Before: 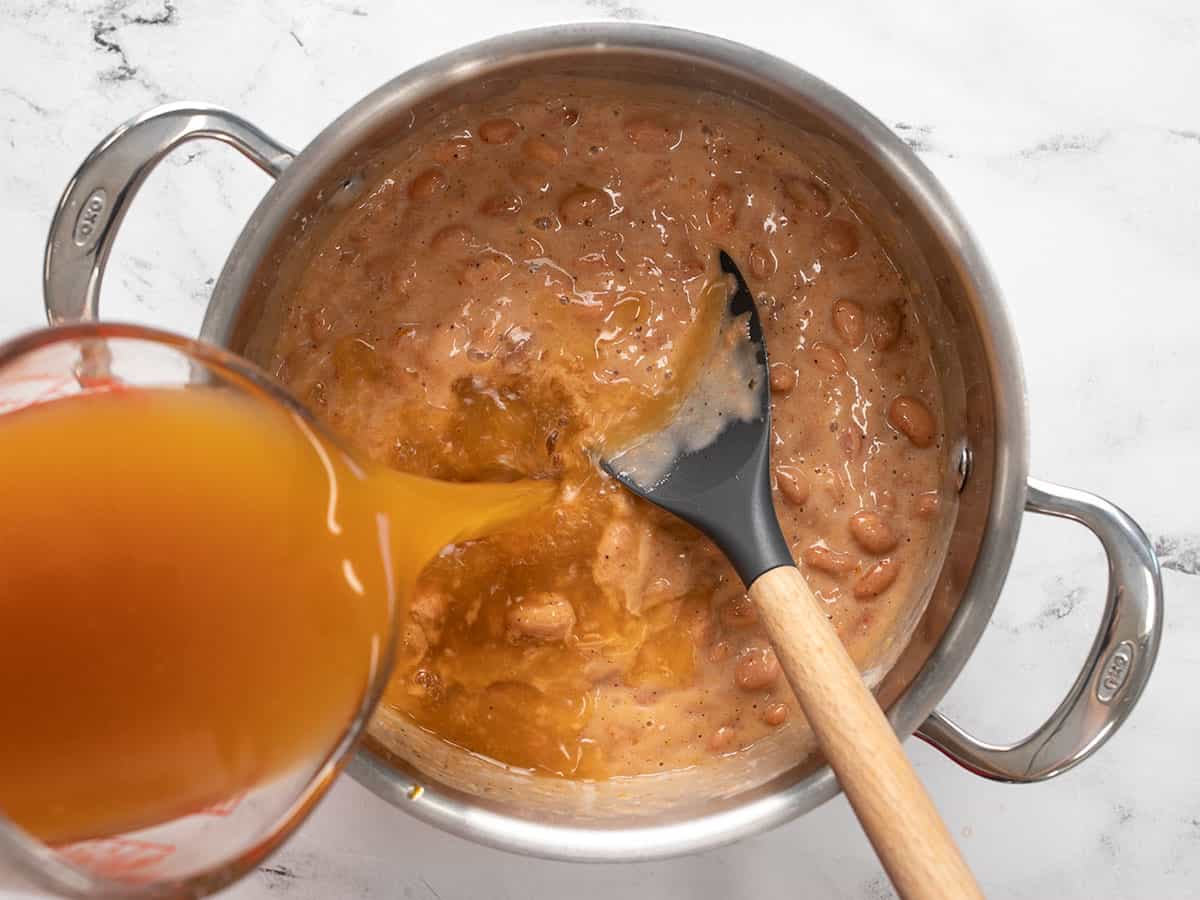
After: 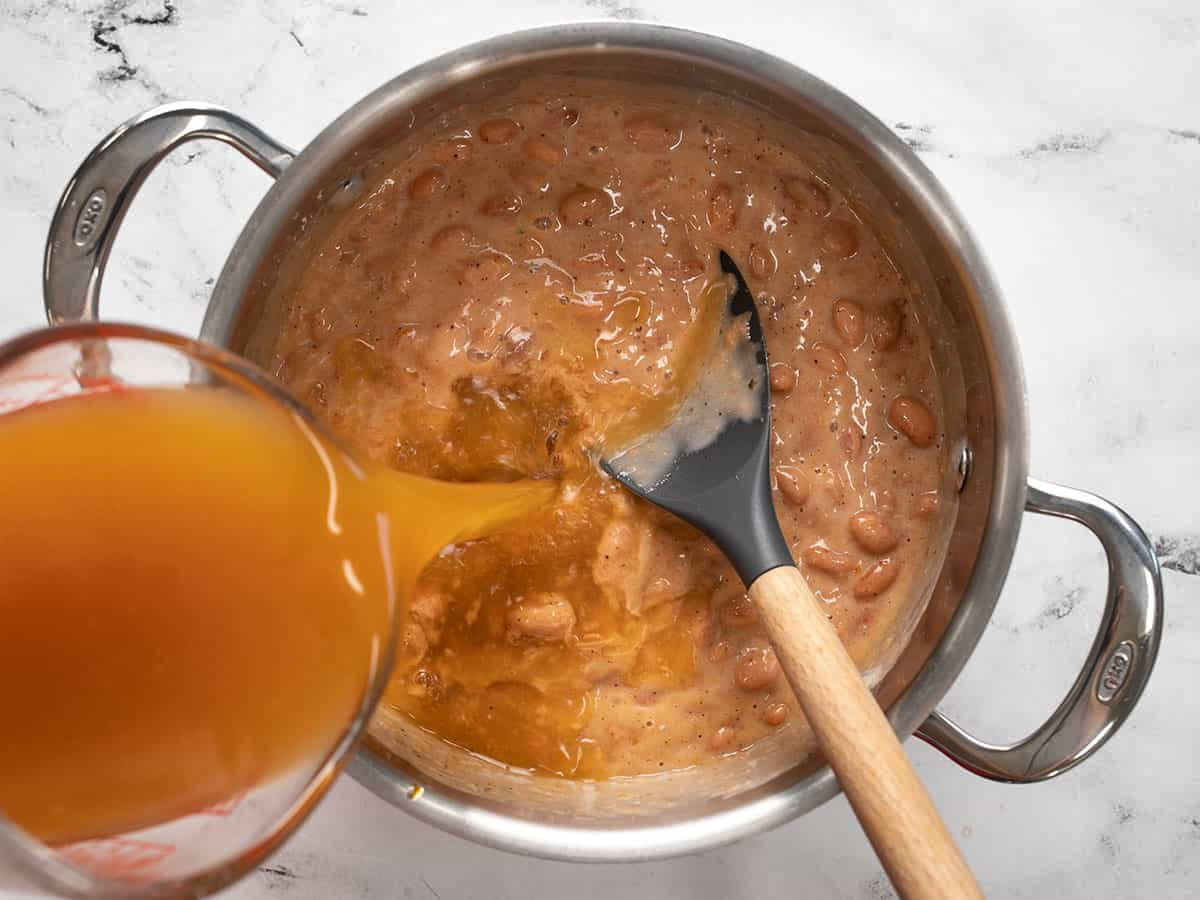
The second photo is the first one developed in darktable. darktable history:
shadows and highlights: soften with gaussian
color correction: highlights b* -0.018
